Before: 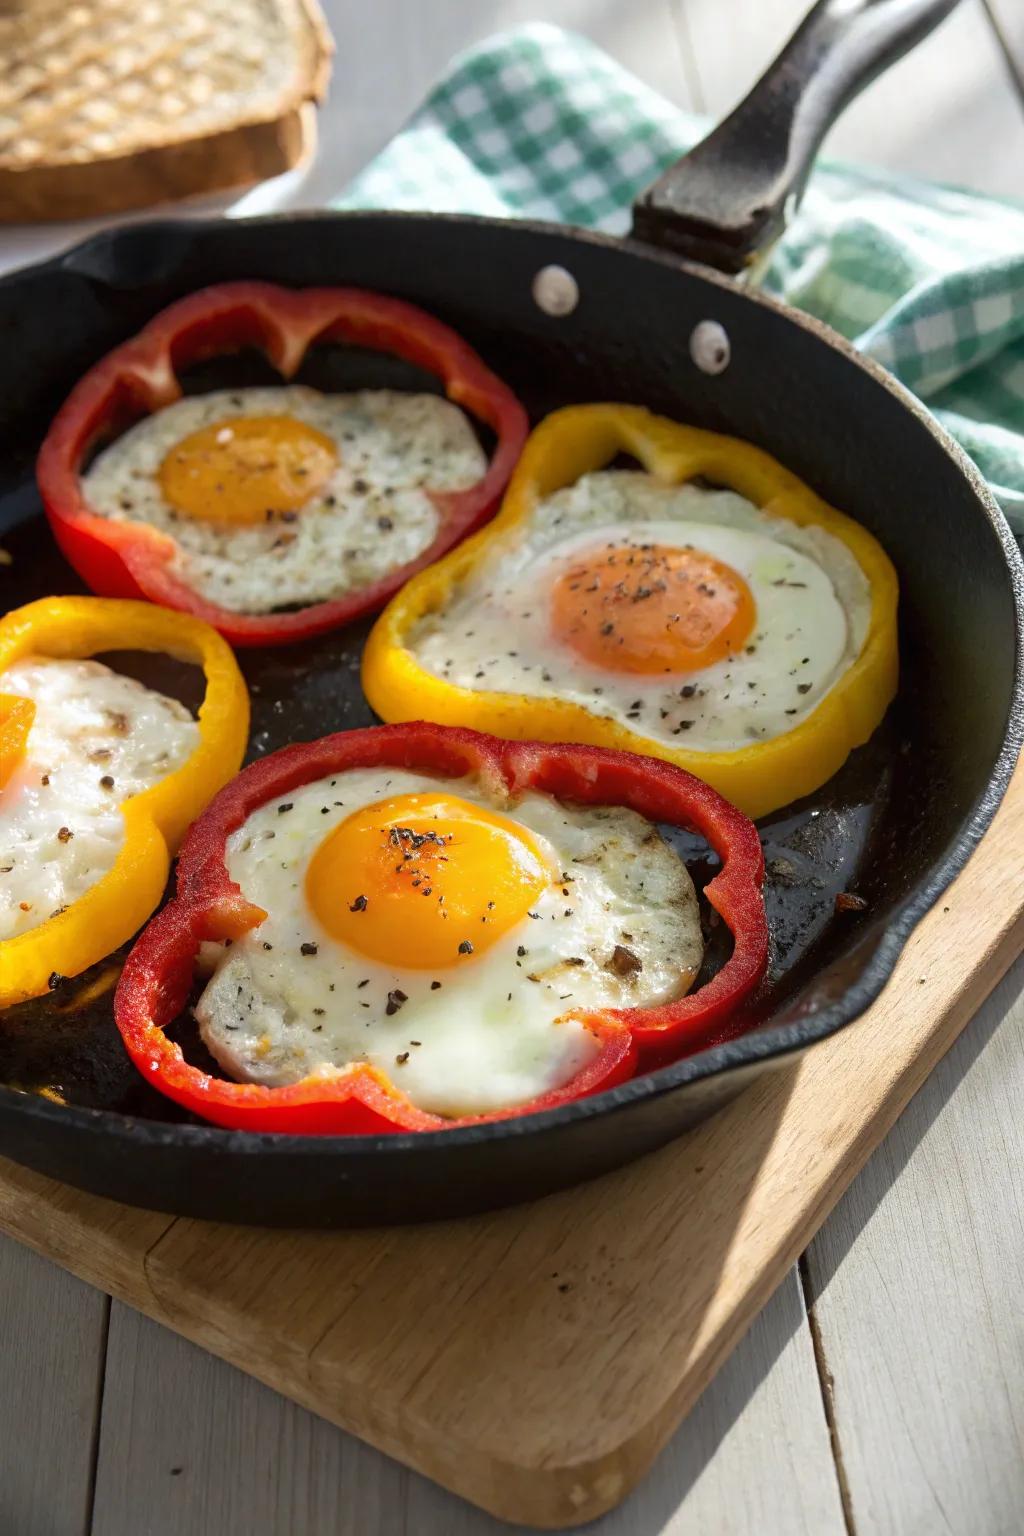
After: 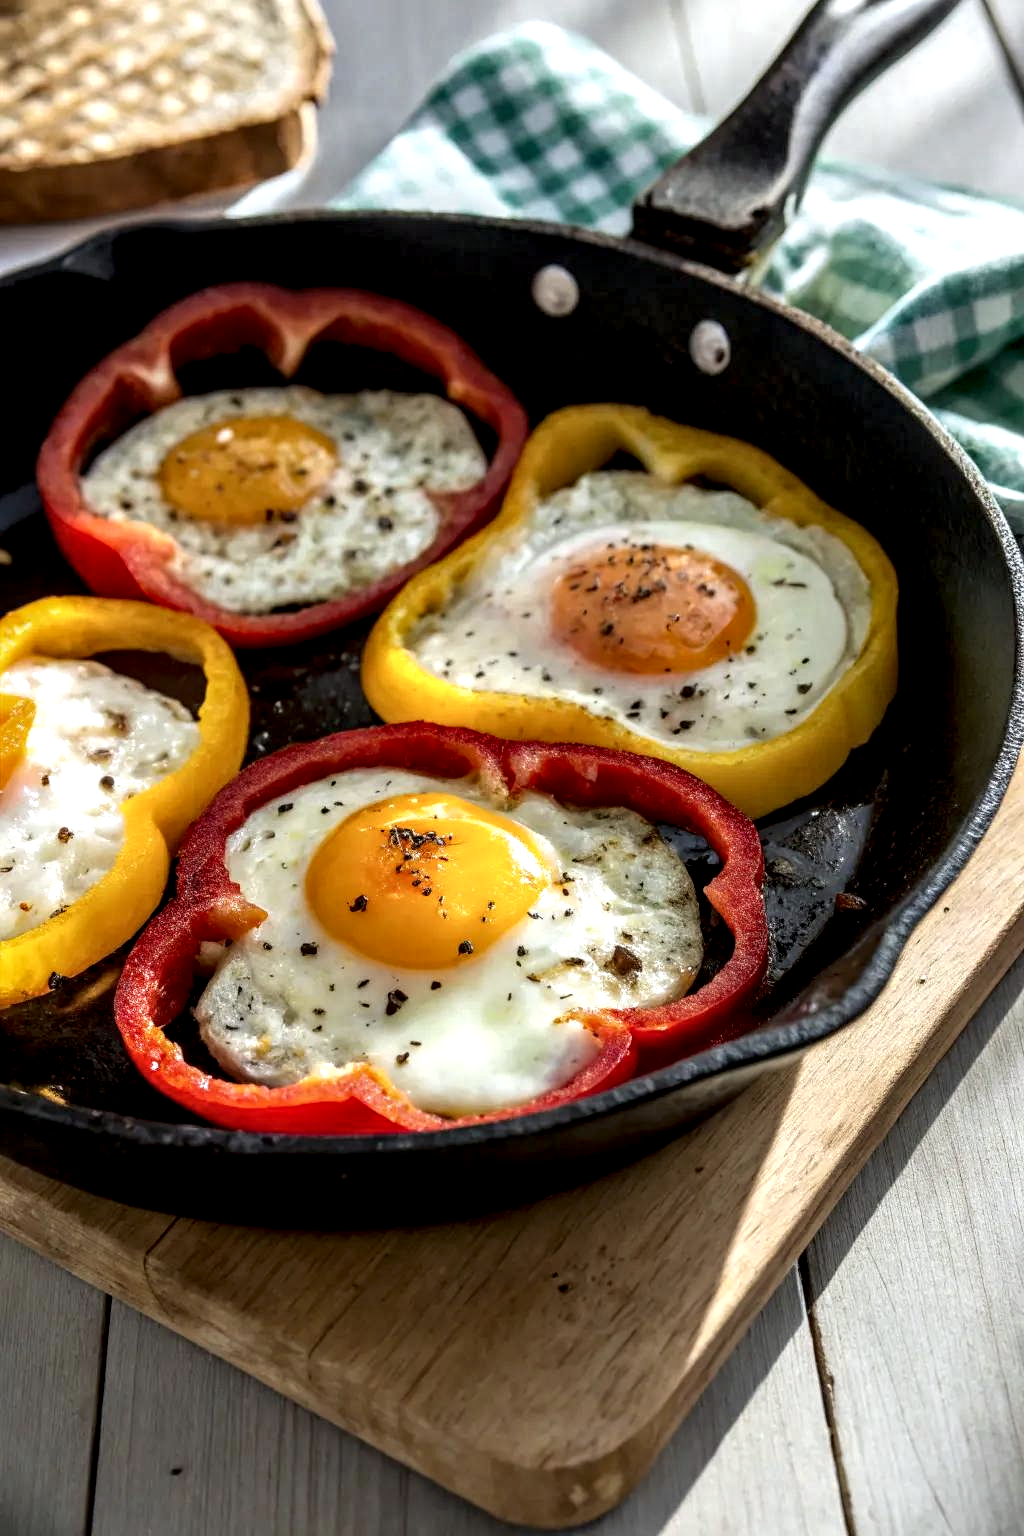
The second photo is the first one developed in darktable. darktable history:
local contrast: highlights 19%, detail 186%
color balance: contrast fulcrum 17.78%
white balance: red 0.988, blue 1.017
tone equalizer: on, module defaults
